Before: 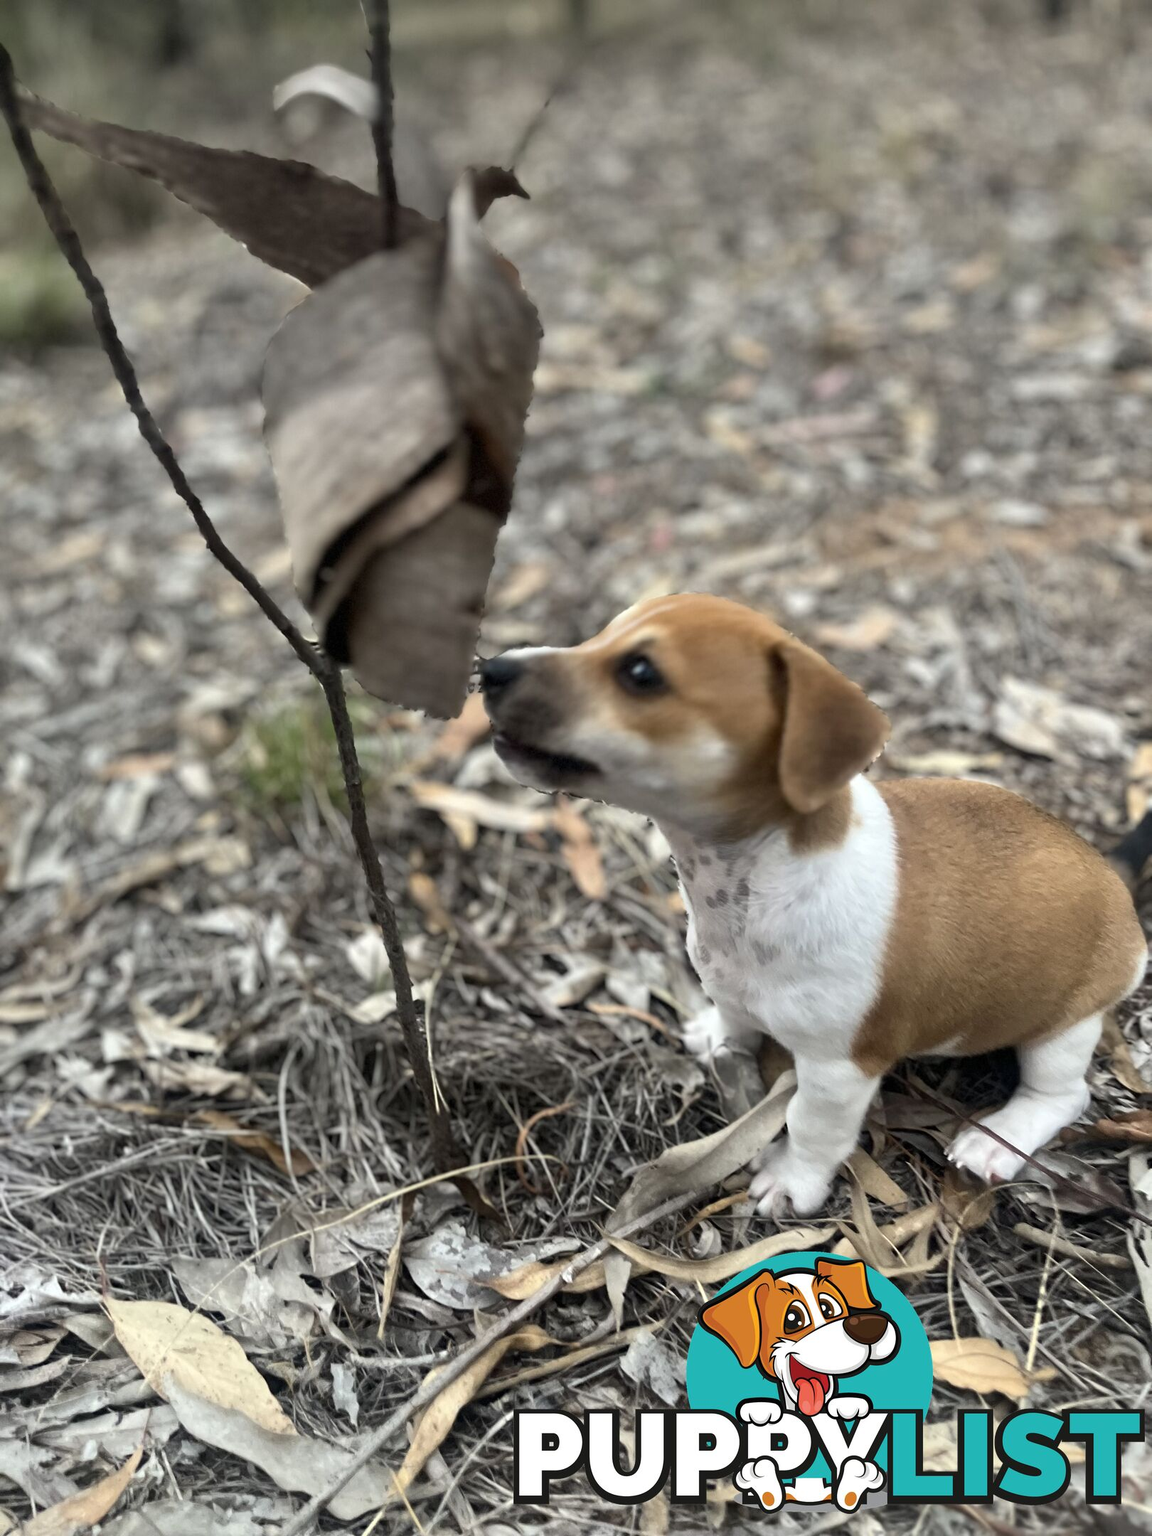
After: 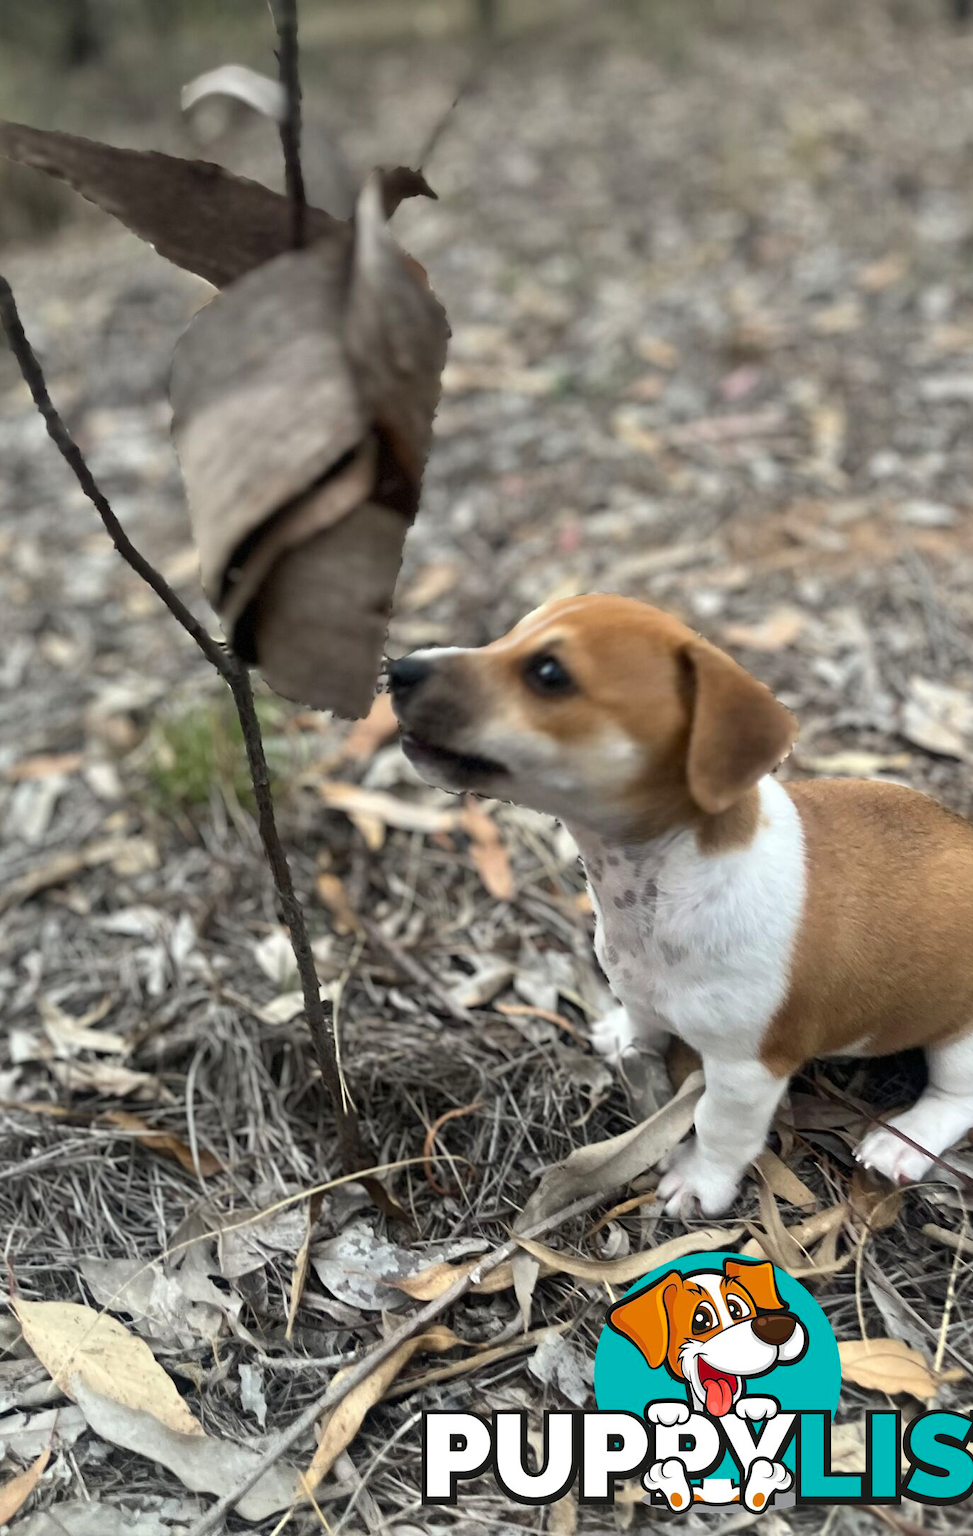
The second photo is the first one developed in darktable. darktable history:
crop: left 8.068%, right 7.479%
exposure: compensate highlight preservation false
